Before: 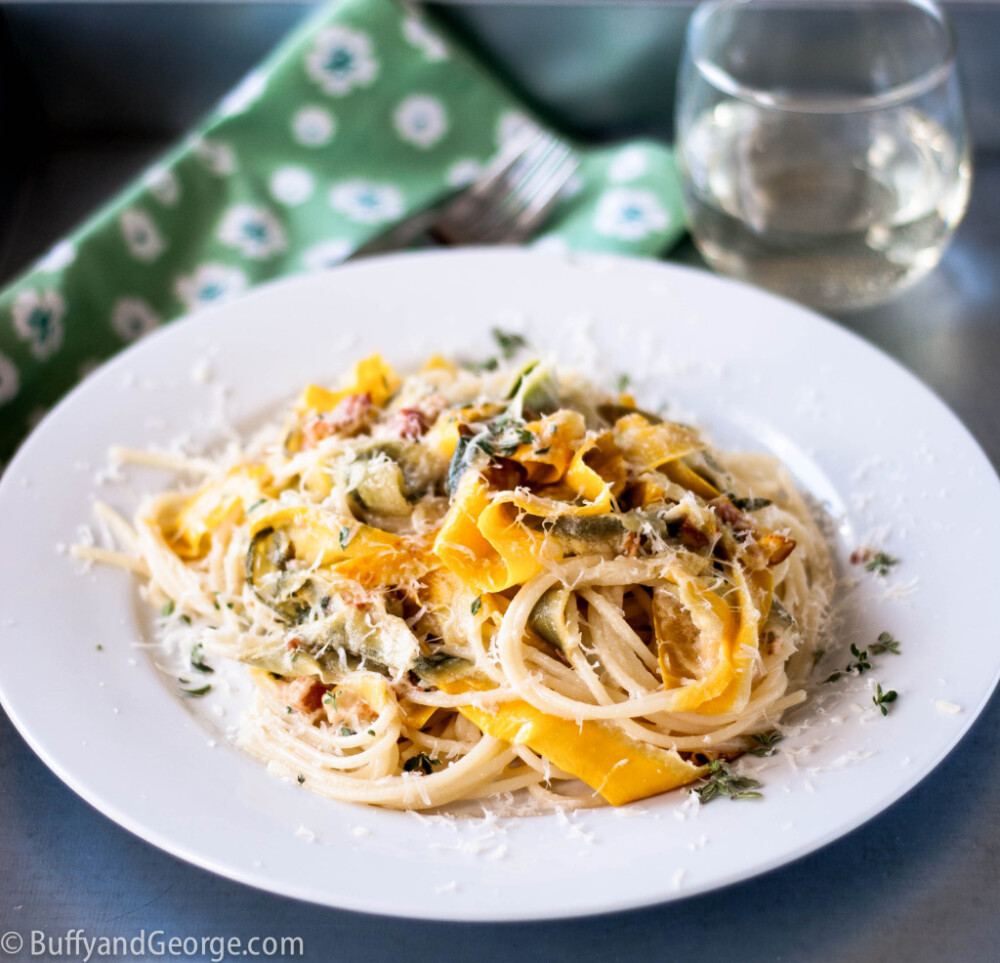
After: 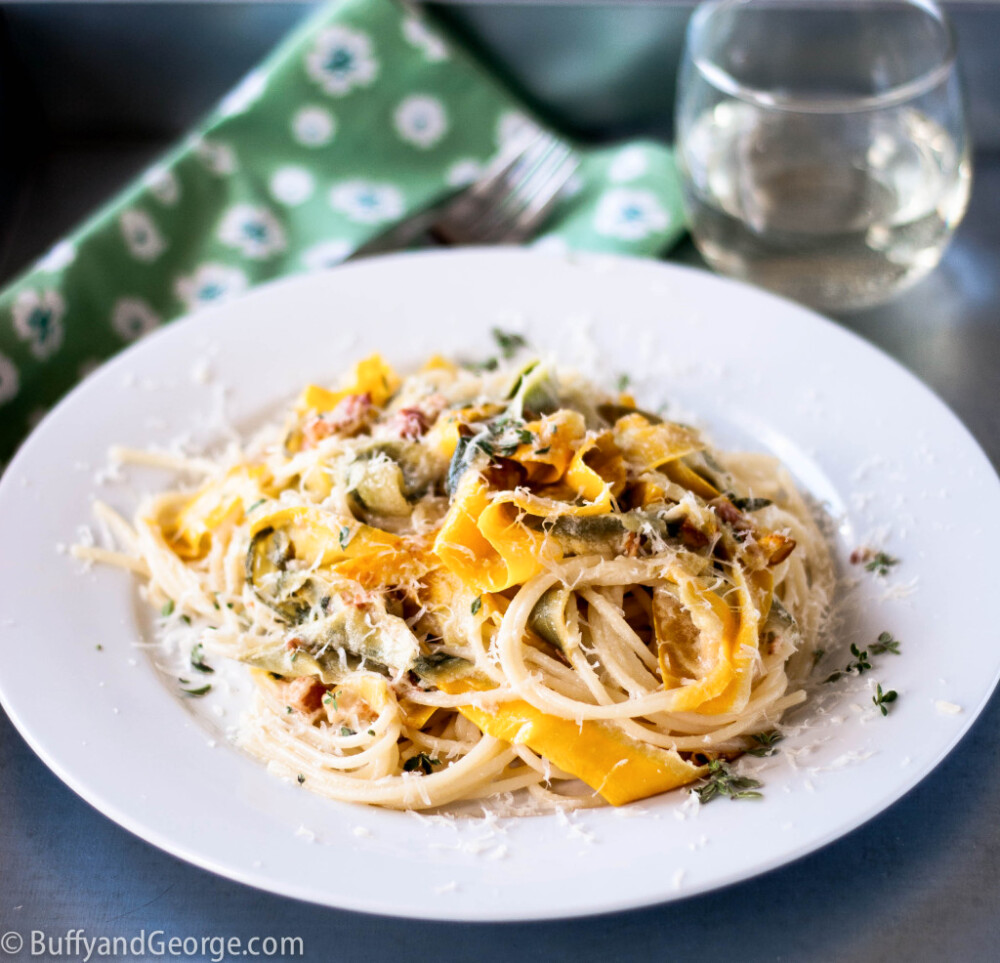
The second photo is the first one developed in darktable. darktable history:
contrast brightness saturation: contrast 0.073
